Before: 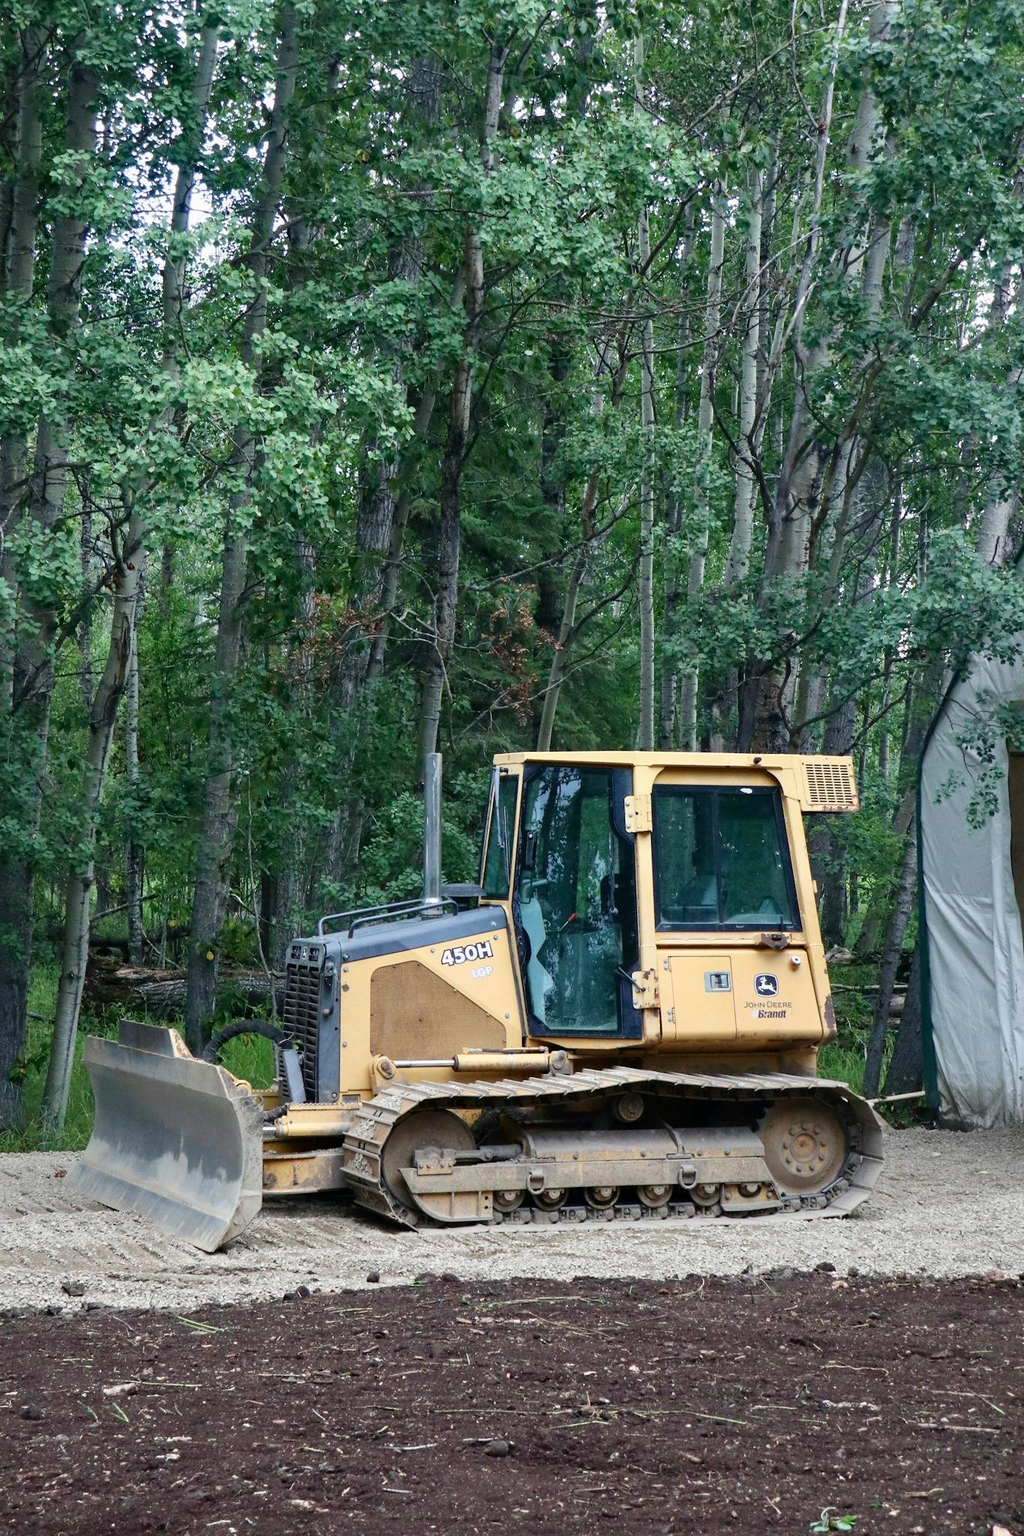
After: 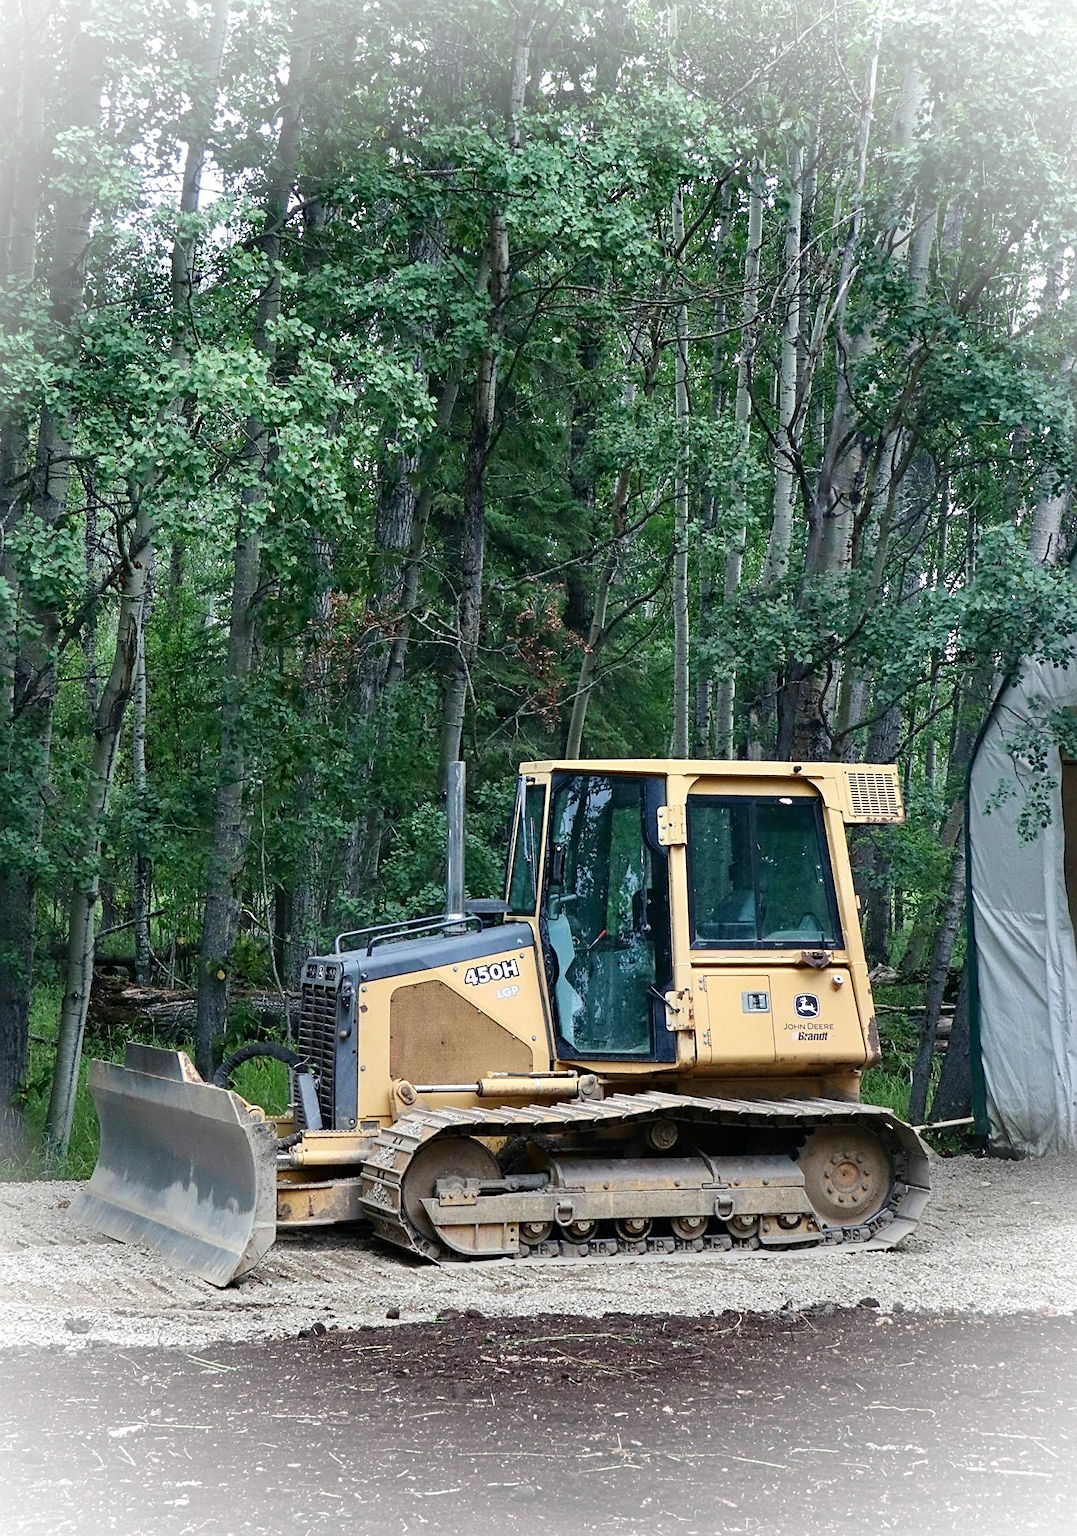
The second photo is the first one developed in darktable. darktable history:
vignetting: brightness 0.981, saturation -0.491, unbound false
crop and rotate: top 1.955%, bottom 3.069%
sharpen: on, module defaults
